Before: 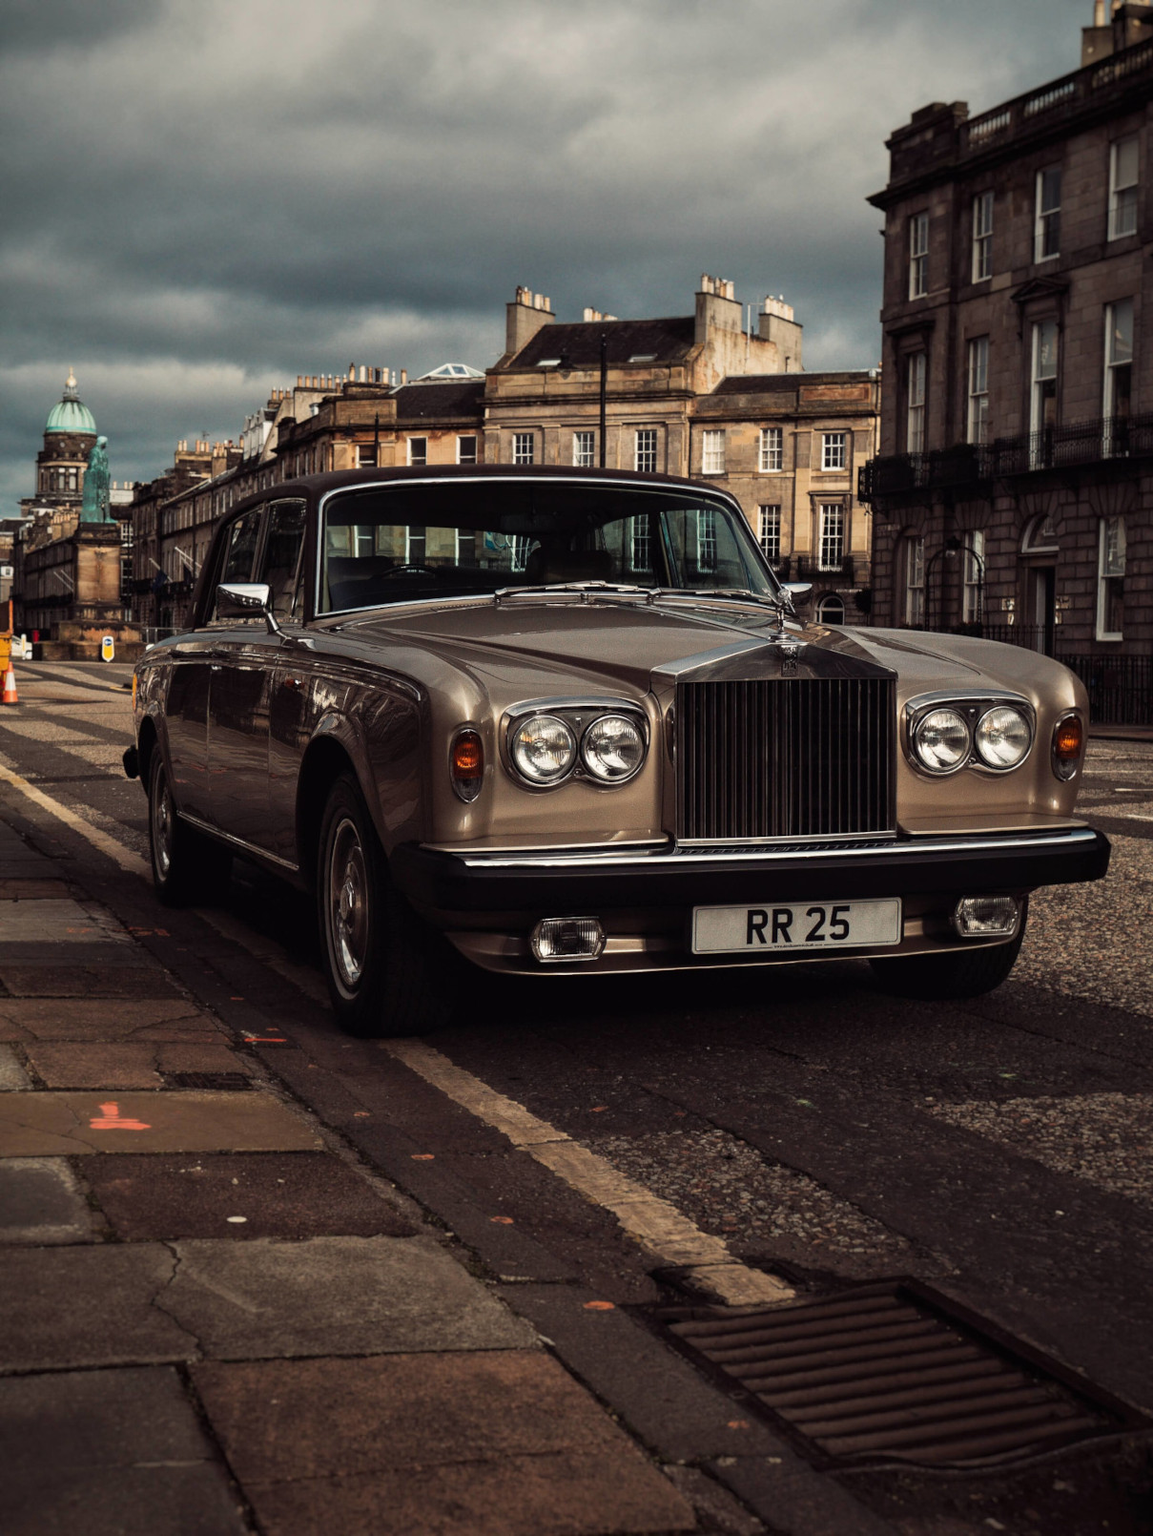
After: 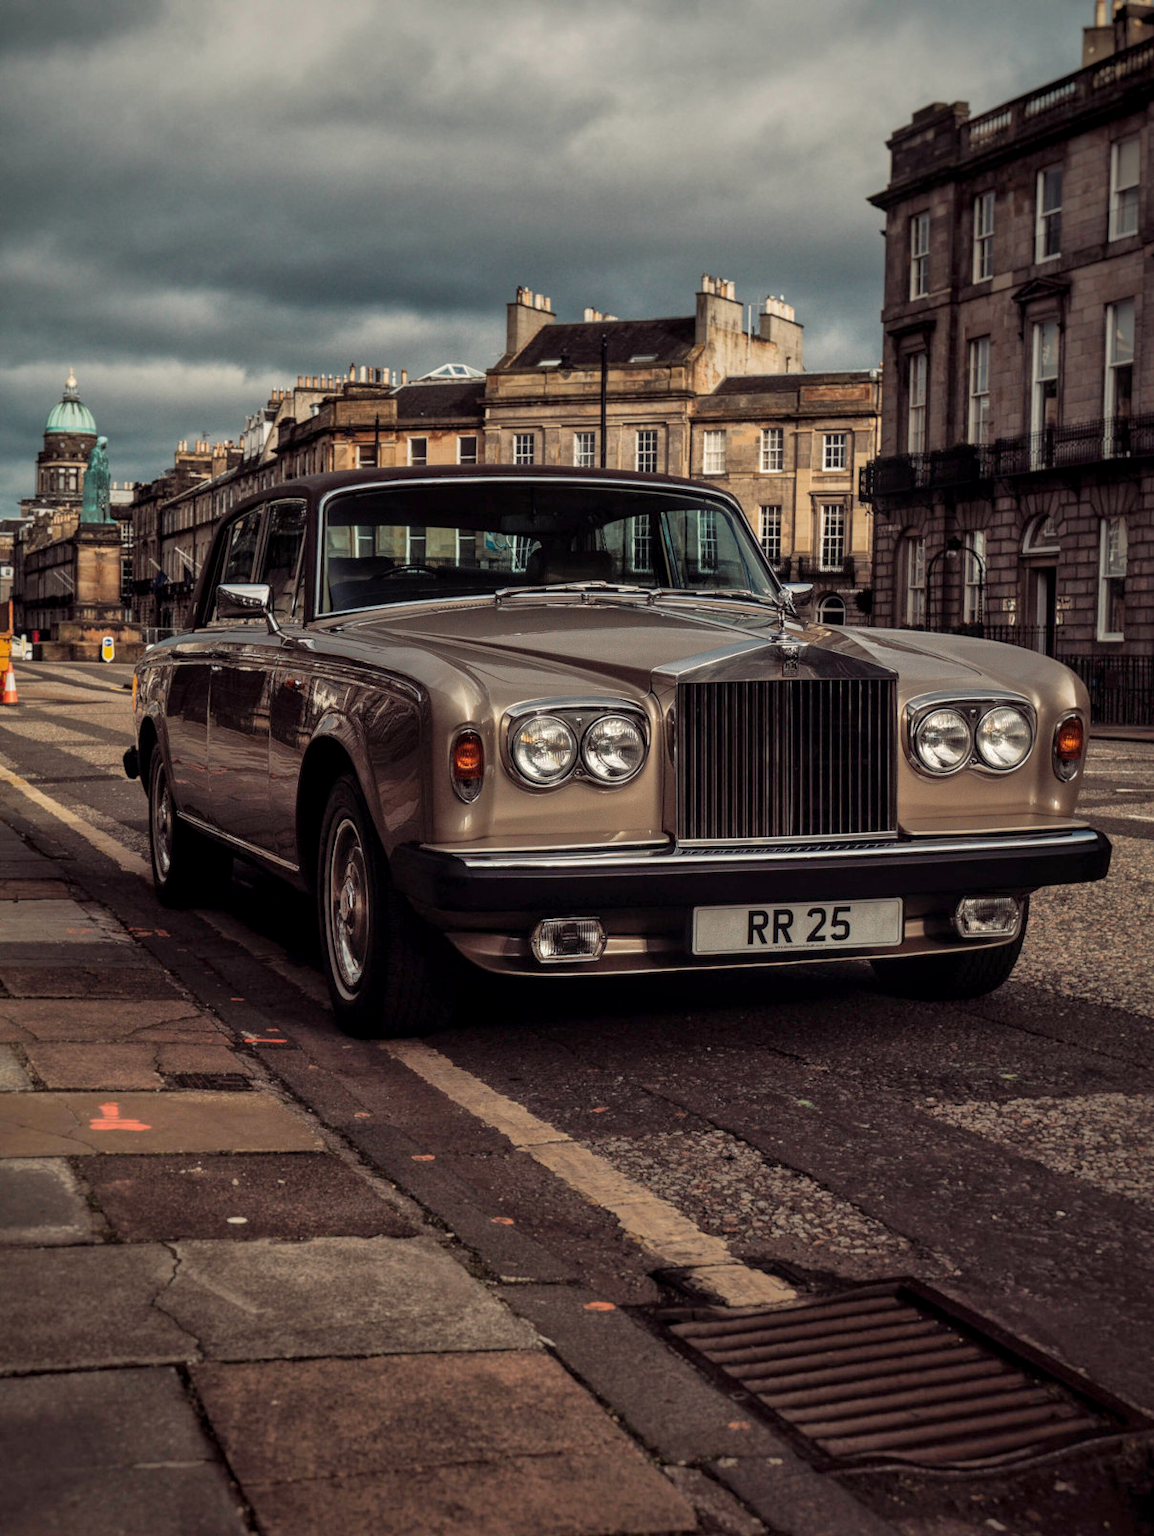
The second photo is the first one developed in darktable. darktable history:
crop: bottom 0.057%
shadows and highlights: on, module defaults
local contrast: on, module defaults
